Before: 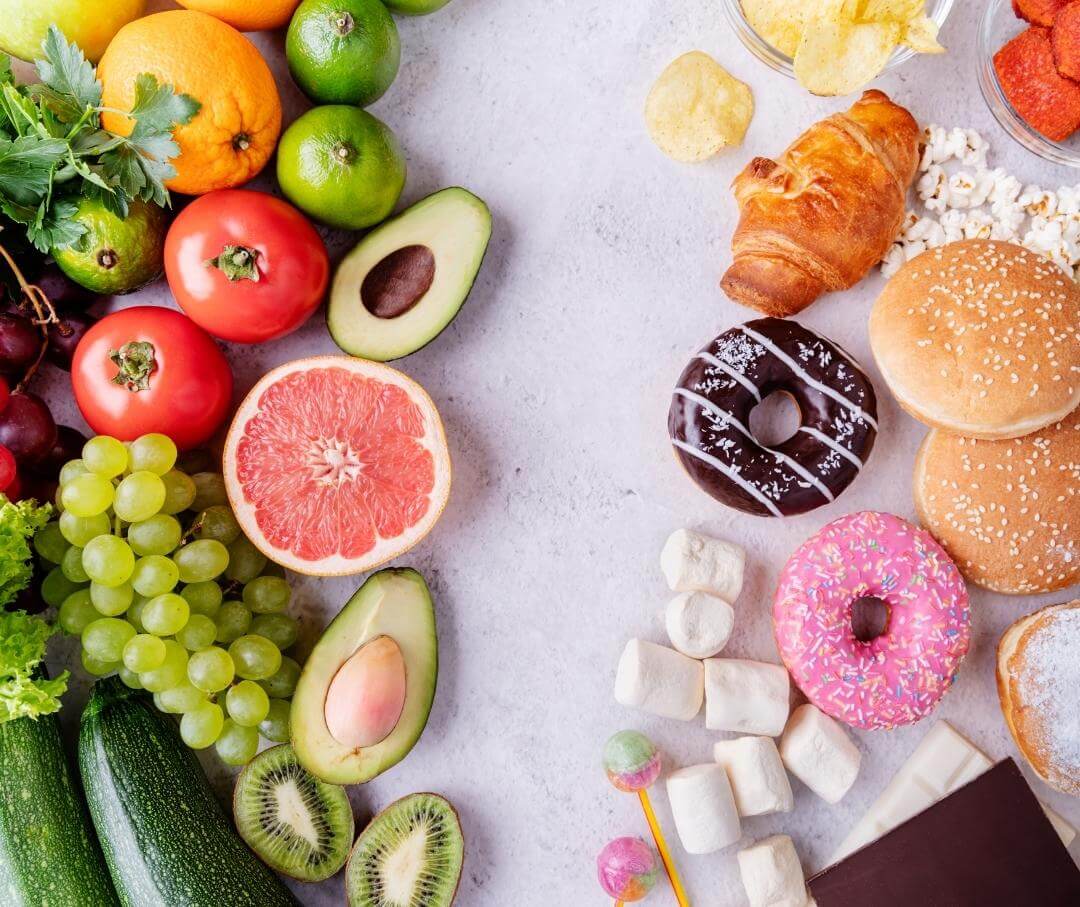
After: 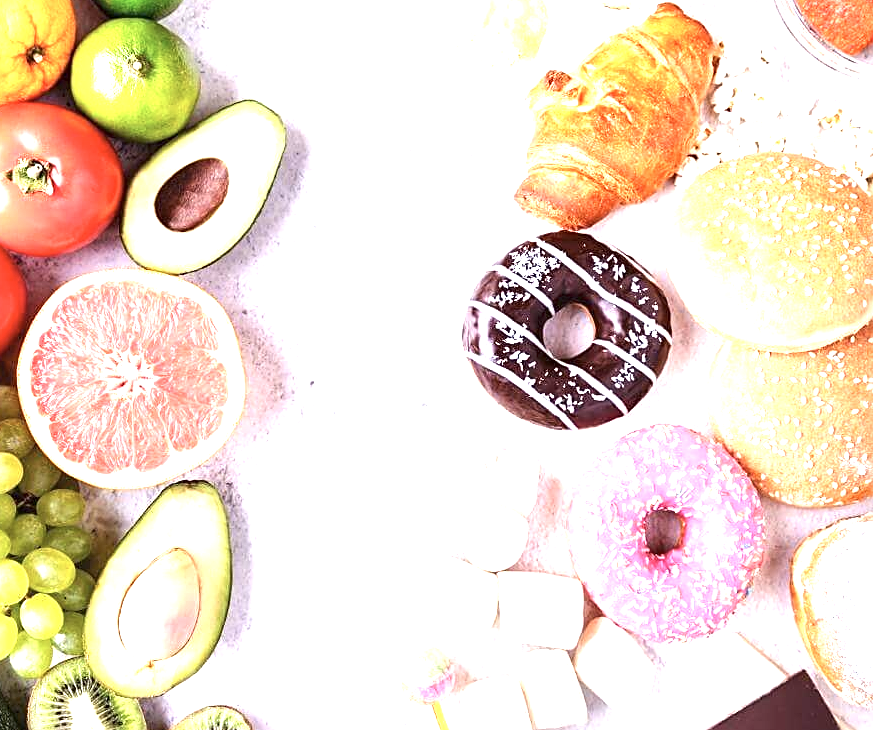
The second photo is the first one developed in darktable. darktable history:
crop: left 19.107%, top 9.65%, right 0%, bottom 9.755%
contrast brightness saturation: saturation -0.177
sharpen: on, module defaults
exposure: black level correction 0, exposure 1.6 EV, compensate exposure bias true, compensate highlight preservation false
